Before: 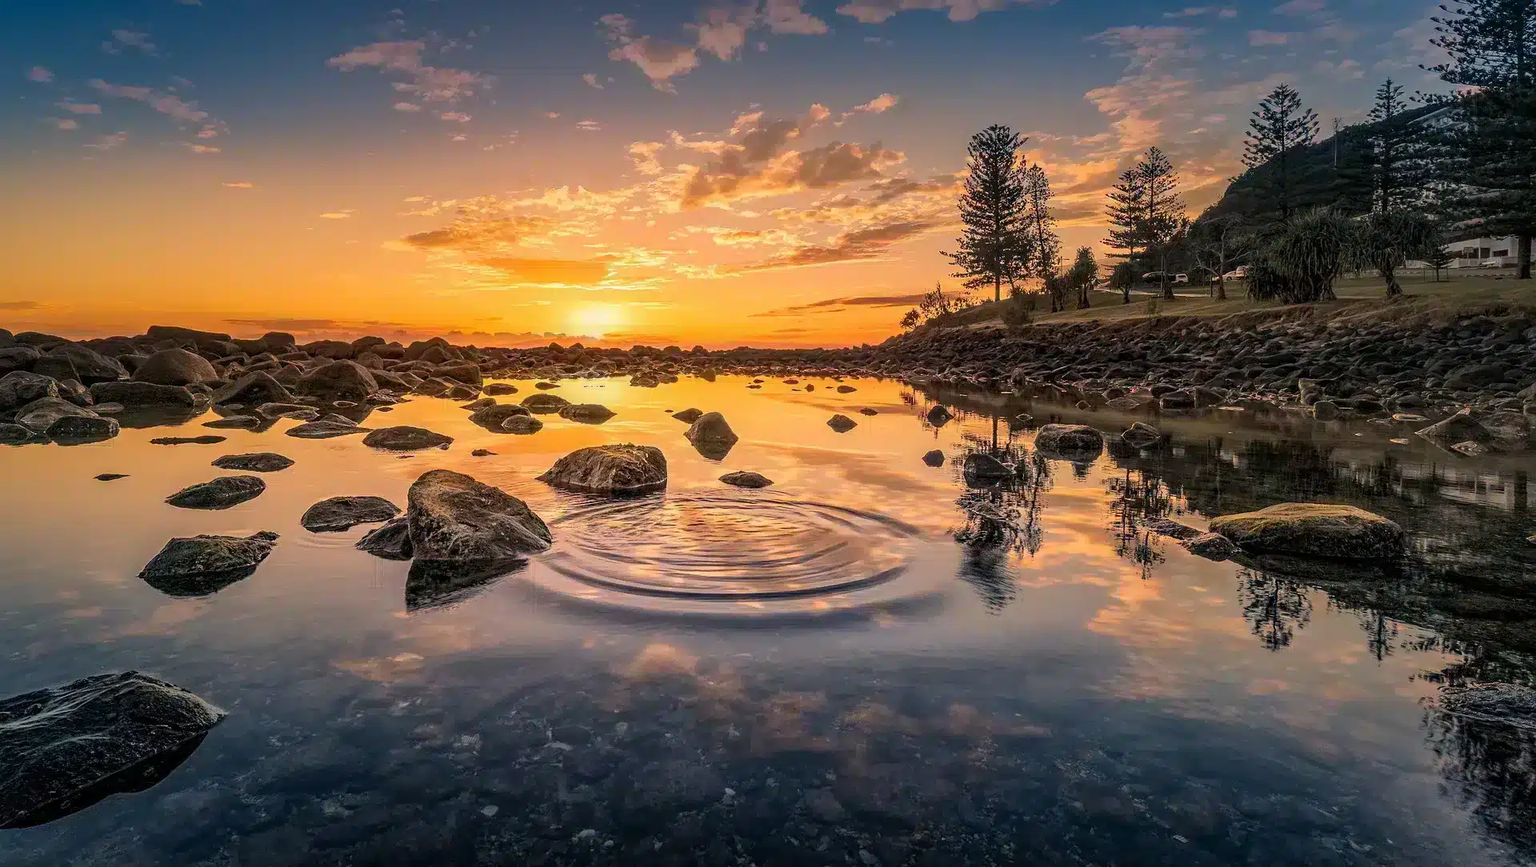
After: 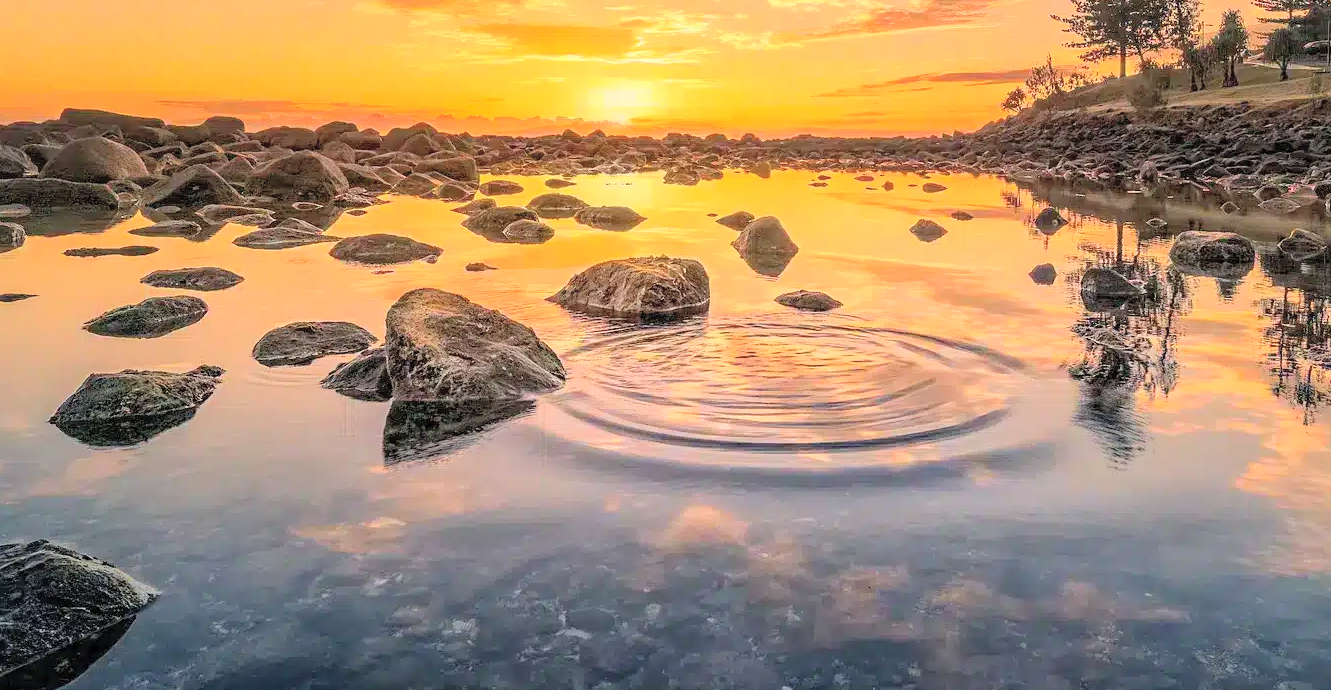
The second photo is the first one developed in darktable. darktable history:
crop: left 6.488%, top 27.668%, right 24.183%, bottom 8.656%
exposure: exposure 0.496 EV, compensate highlight preservation false
global tonemap: drago (0.7, 100)
